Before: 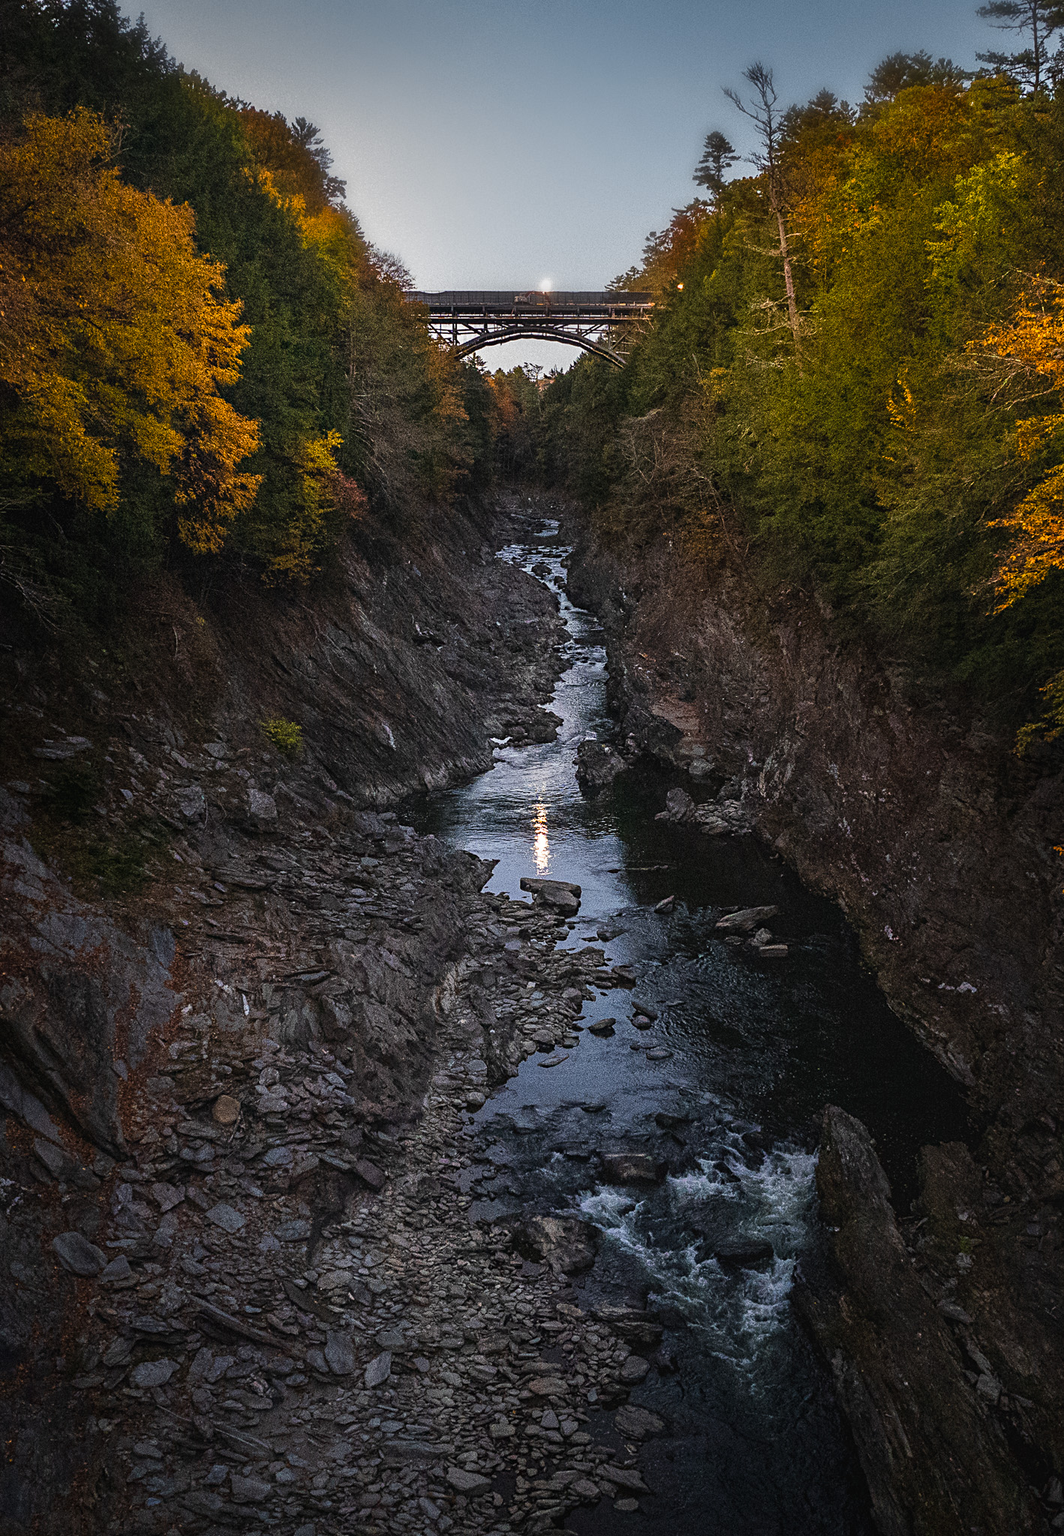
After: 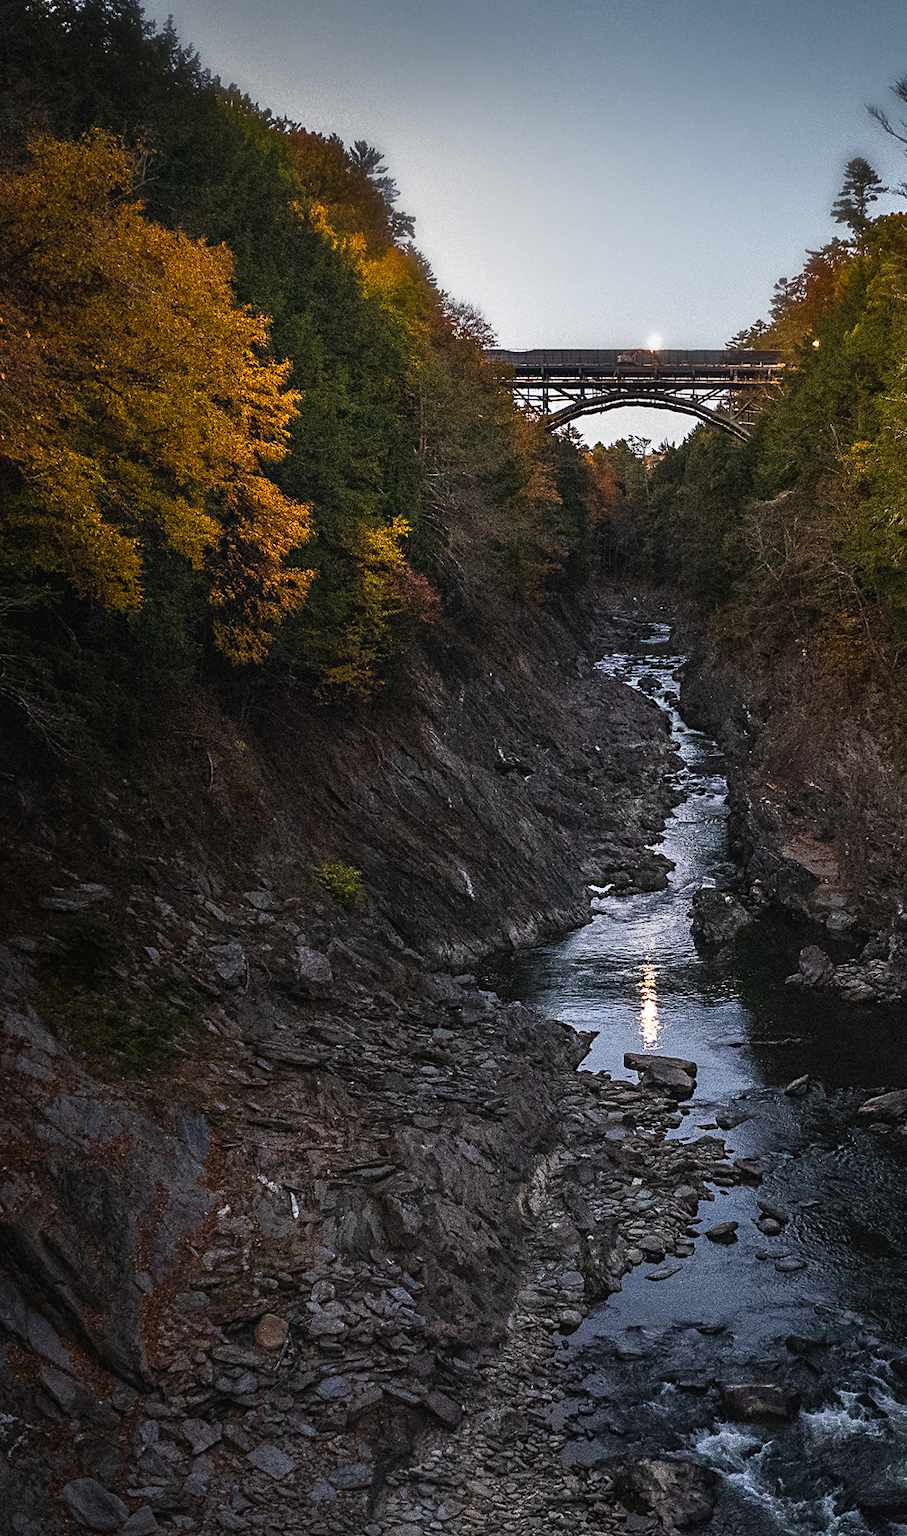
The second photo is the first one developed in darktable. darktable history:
base curve: curves: ch0 [(0, 0) (0.257, 0.25) (0.482, 0.586) (0.757, 0.871) (1, 1)]
crop: right 28.885%, bottom 16.626%
